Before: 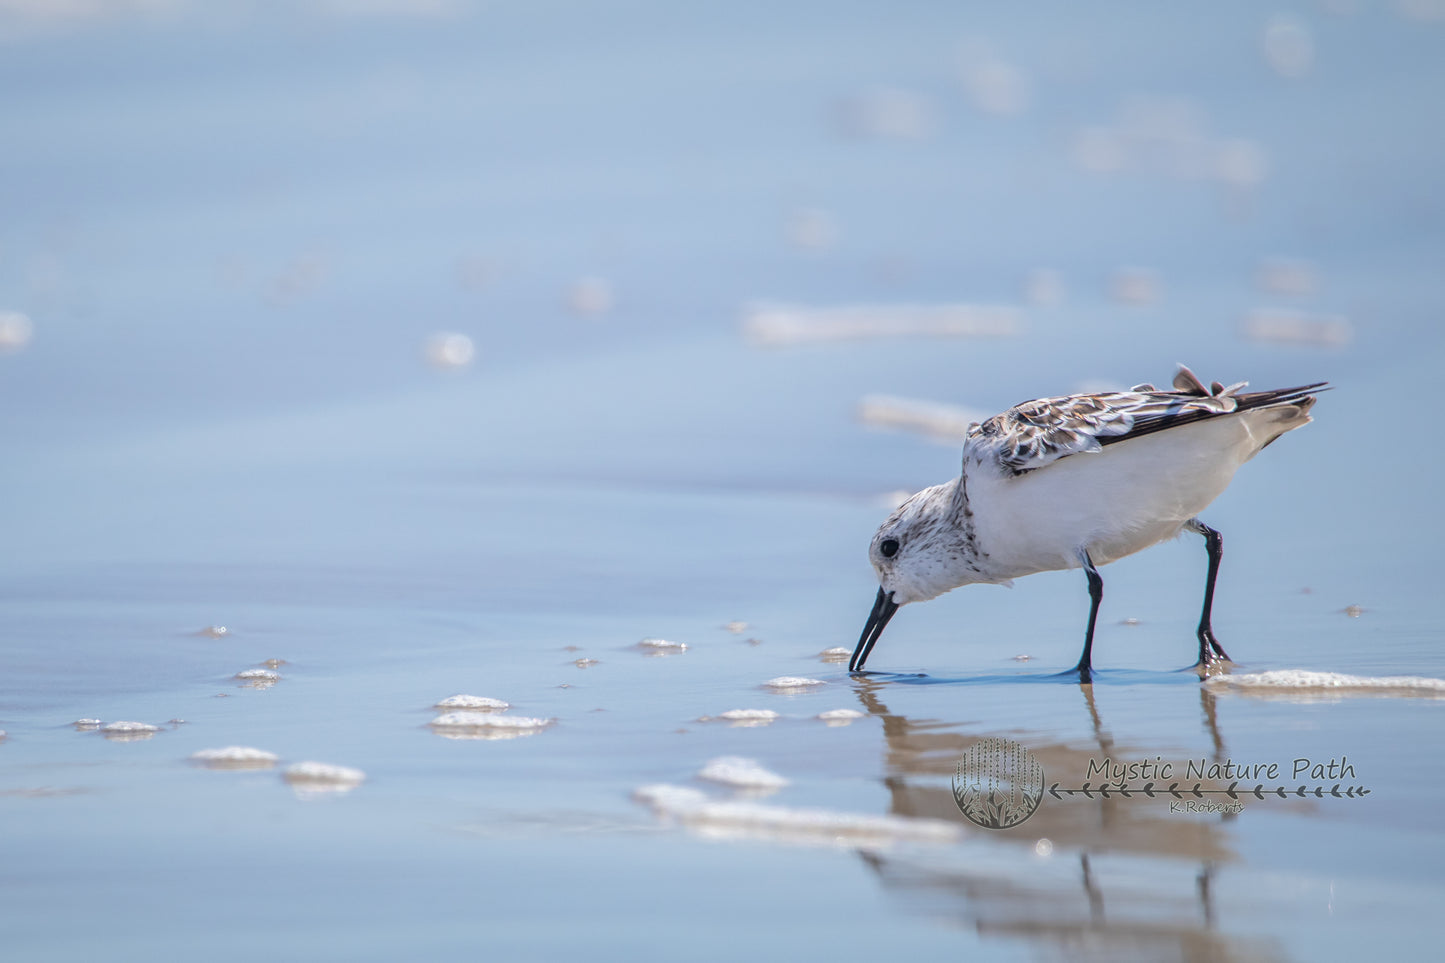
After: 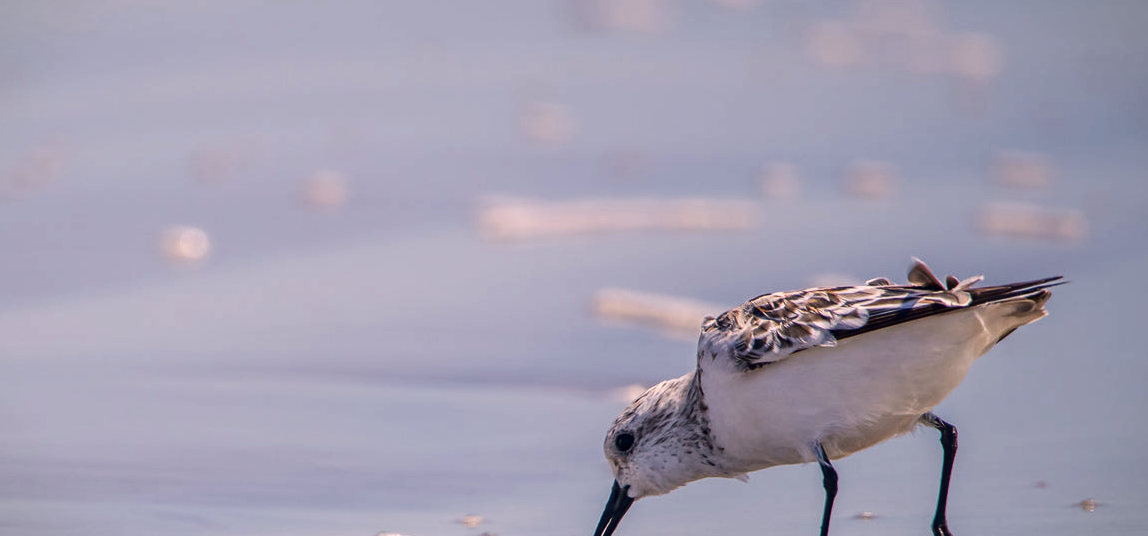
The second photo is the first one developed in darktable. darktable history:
color correction: highlights a* 11.96, highlights b* 11.58
vignetting: fall-off start 100%, brightness -0.282, width/height ratio 1.31
contrast brightness saturation: contrast 0.13, brightness -0.24, saturation 0.14
crop: left 18.38%, top 11.092%, right 2.134%, bottom 33.217%
